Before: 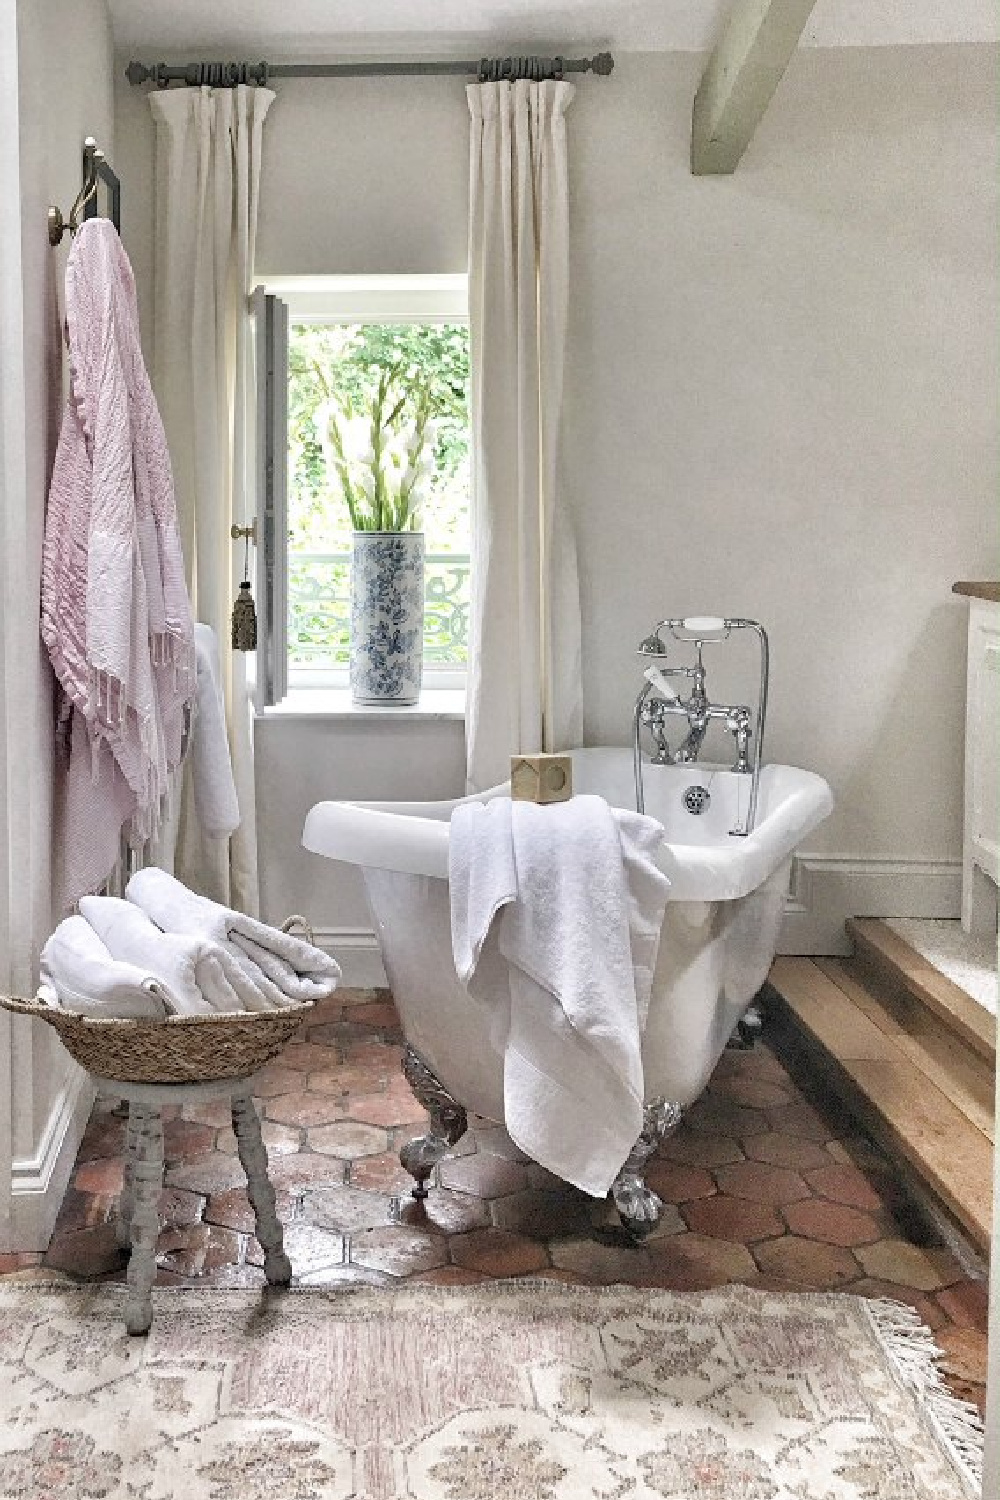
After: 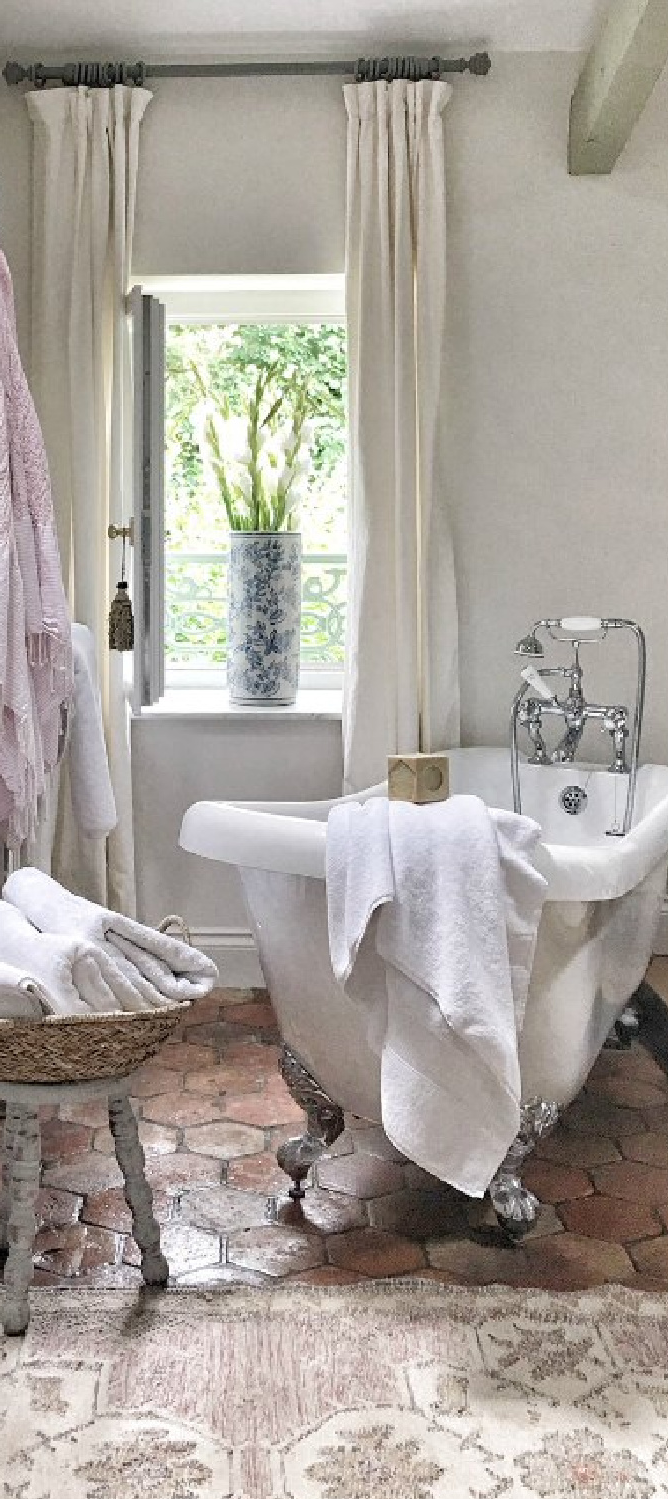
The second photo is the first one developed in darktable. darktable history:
crop and rotate: left 12.366%, right 20.793%
